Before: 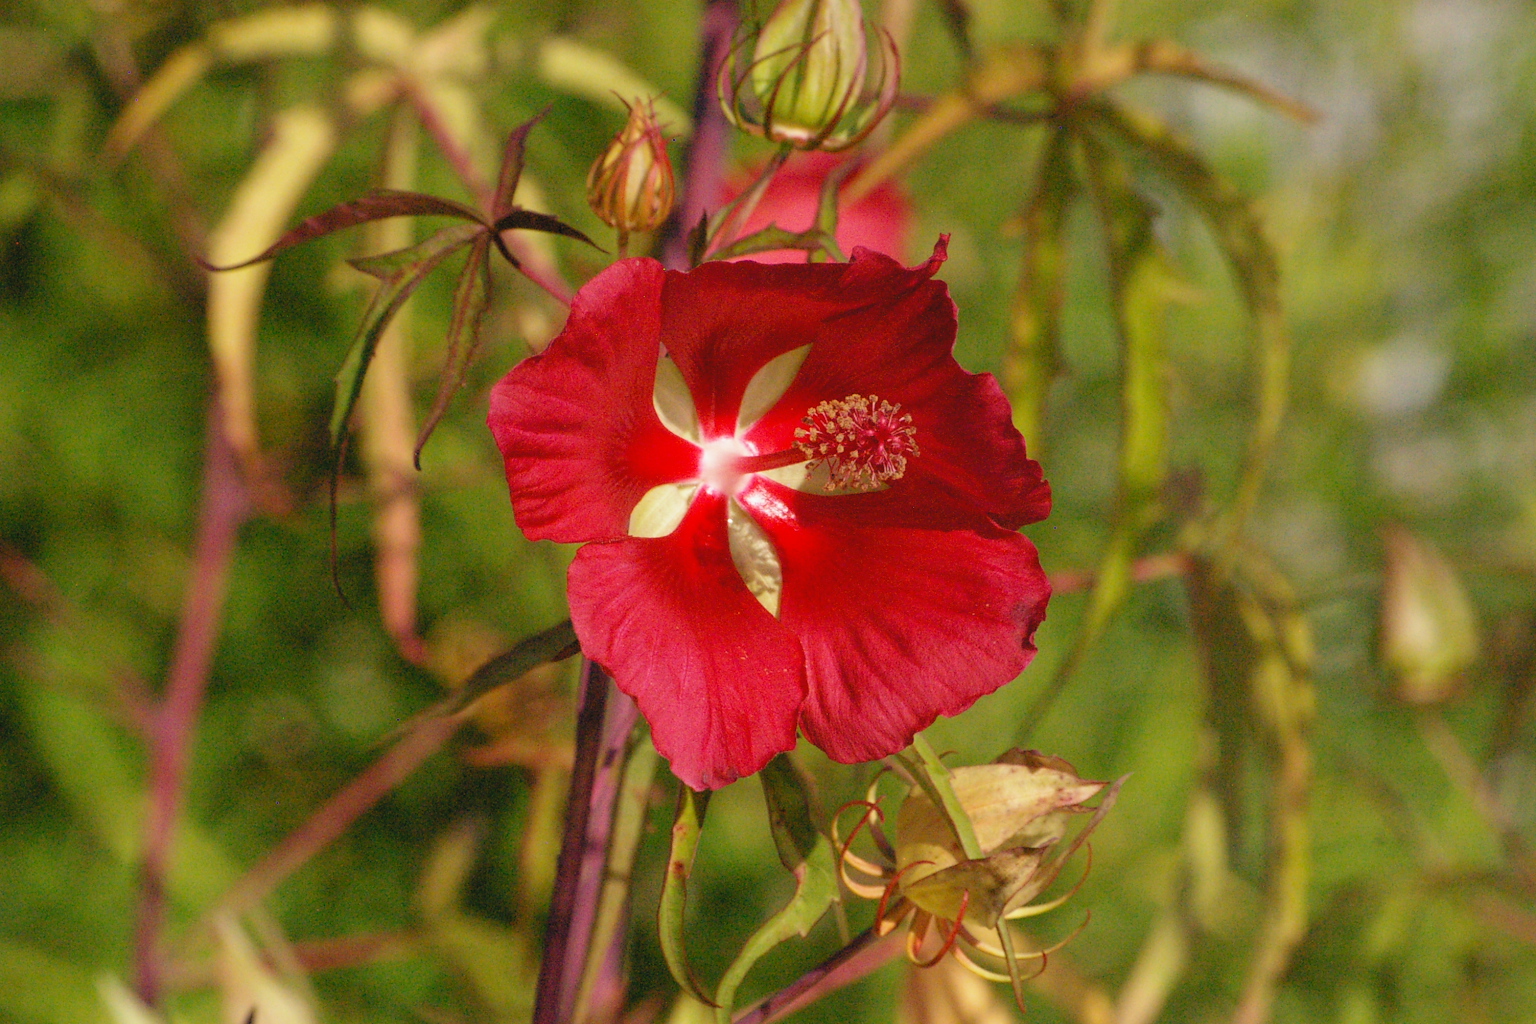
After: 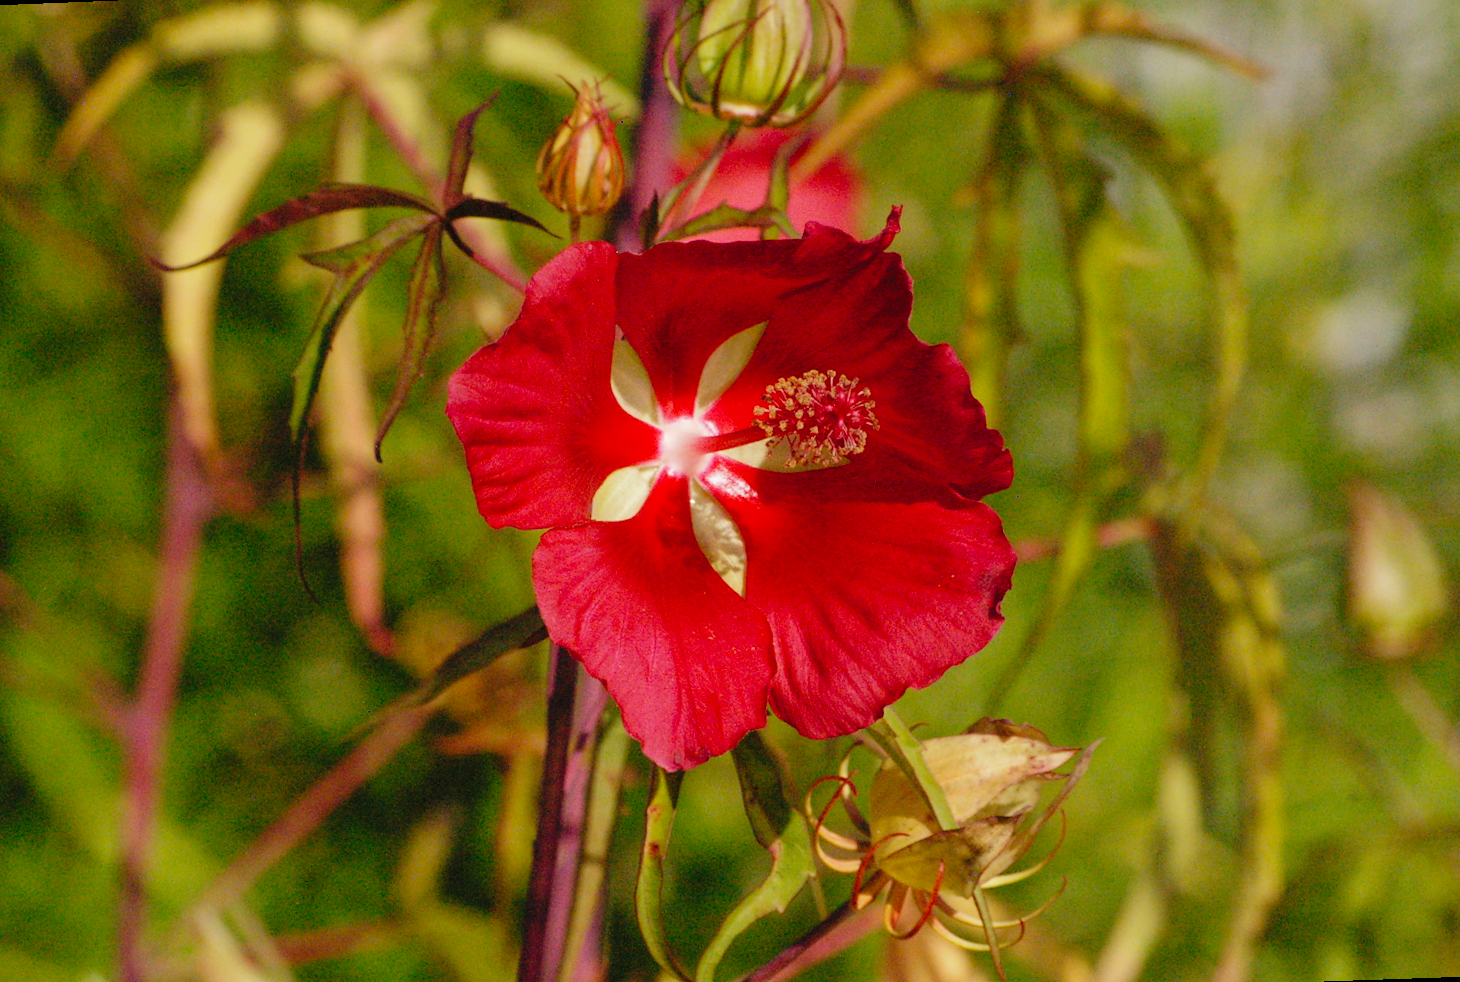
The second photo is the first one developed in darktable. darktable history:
rotate and perspective: rotation -2.12°, lens shift (vertical) 0.009, lens shift (horizontal) -0.008, automatic cropping original format, crop left 0.036, crop right 0.964, crop top 0.05, crop bottom 0.959
tone curve: curves: ch0 [(0, 0) (0.003, 0.005) (0.011, 0.006) (0.025, 0.013) (0.044, 0.027) (0.069, 0.042) (0.1, 0.06) (0.136, 0.085) (0.177, 0.118) (0.224, 0.171) (0.277, 0.239) (0.335, 0.314) (0.399, 0.394) (0.468, 0.473) (0.543, 0.552) (0.623, 0.64) (0.709, 0.718) (0.801, 0.801) (0.898, 0.882) (1, 1)], preserve colors none
